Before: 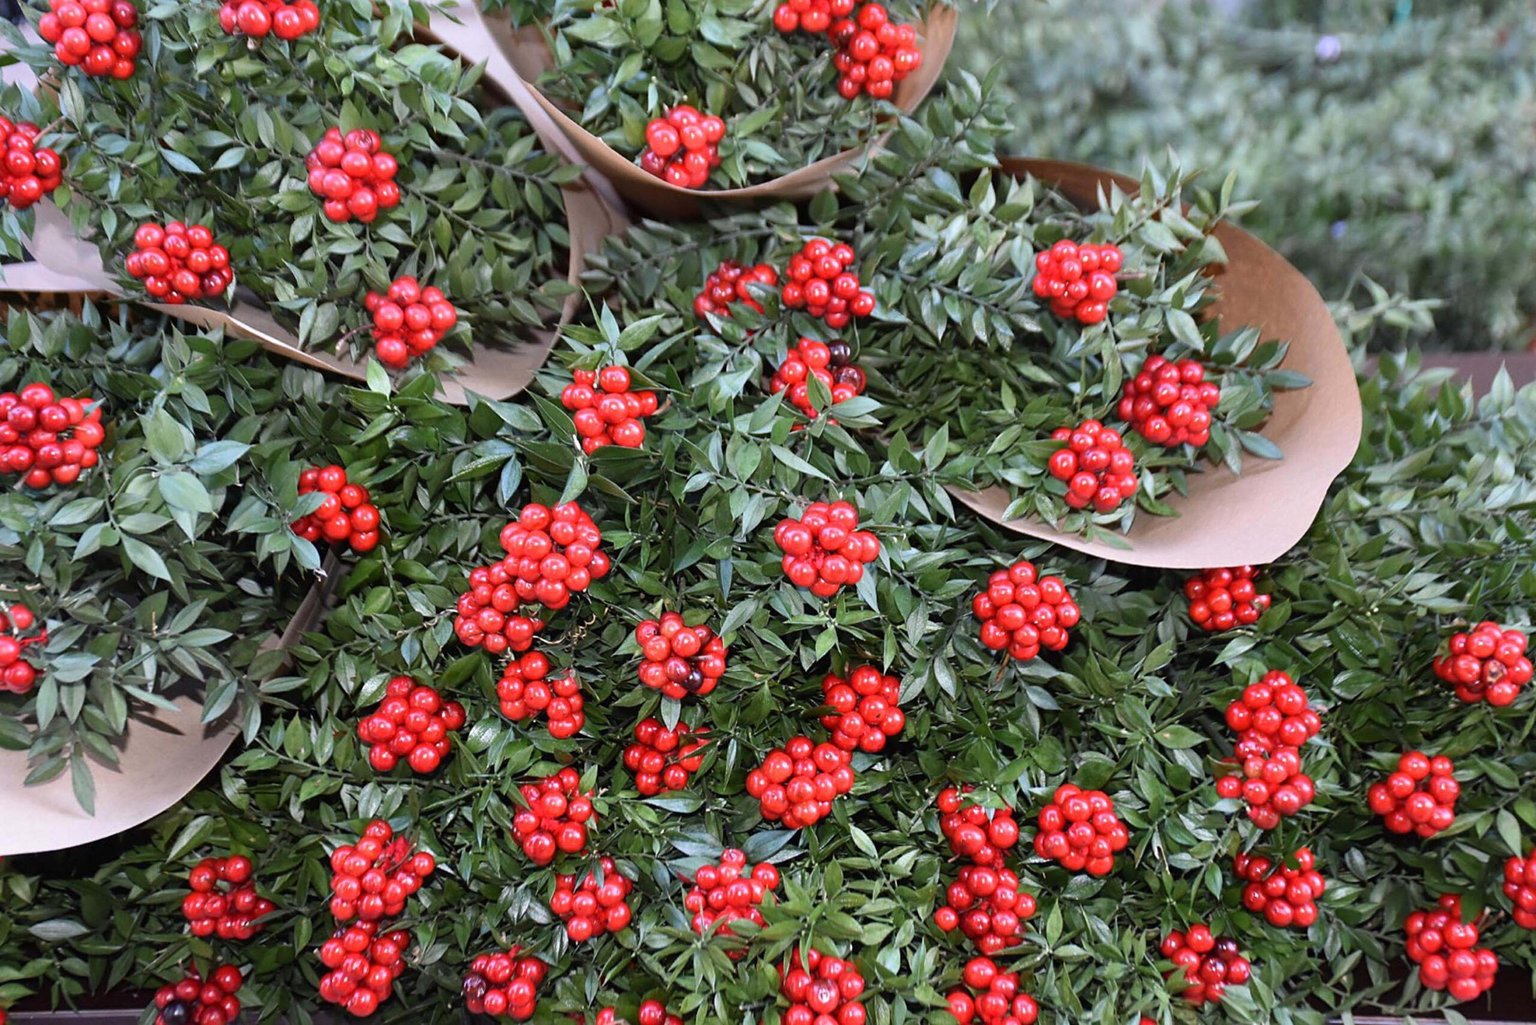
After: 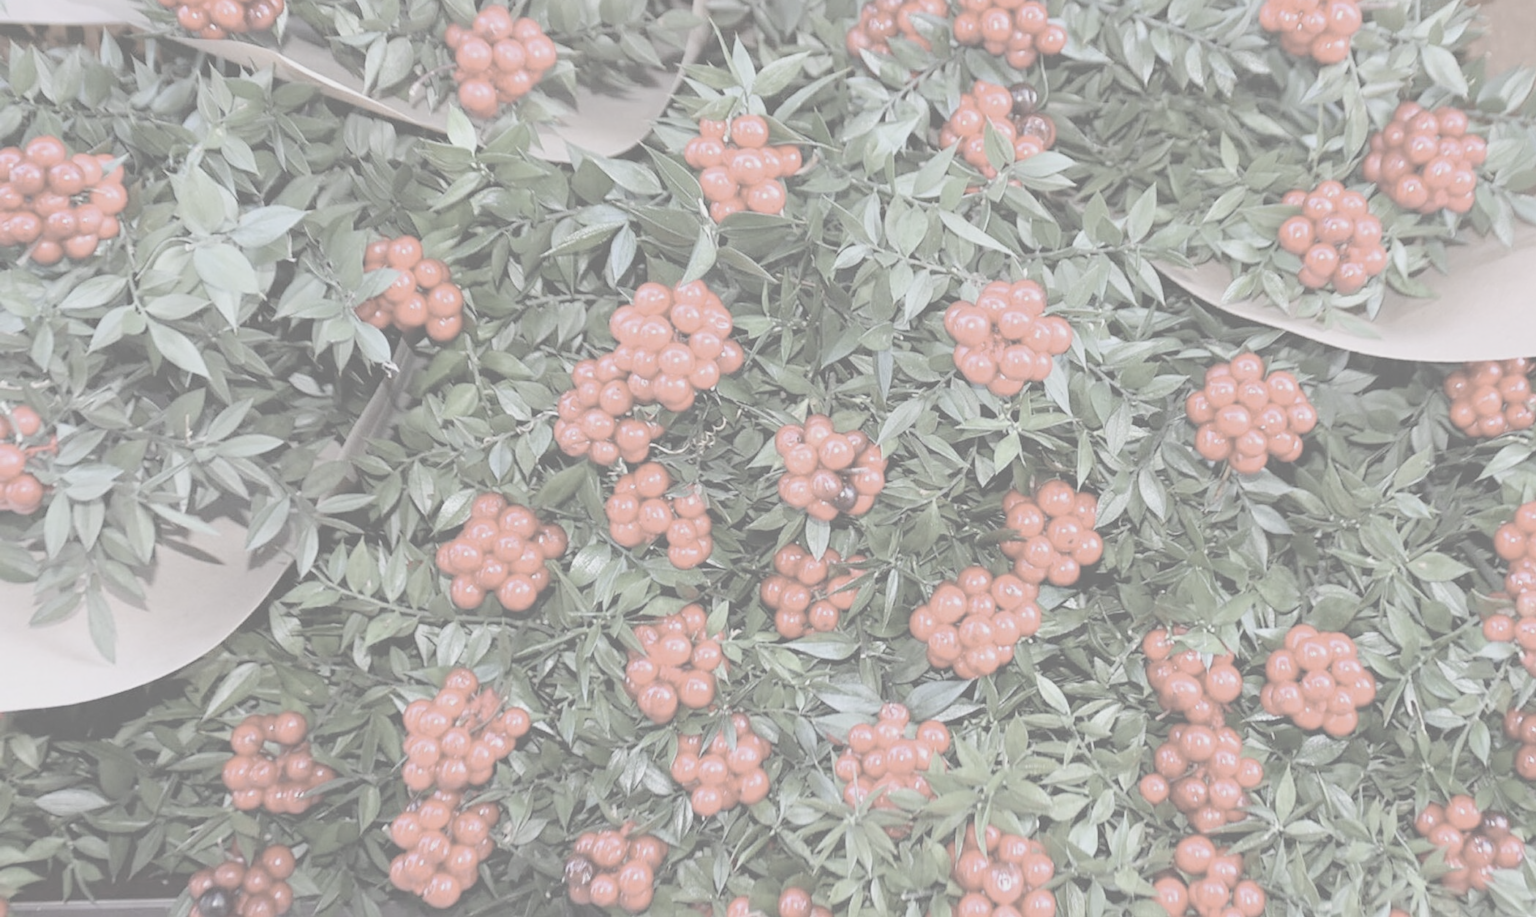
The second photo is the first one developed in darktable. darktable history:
crop: top 26.531%, right 17.959%
contrast brightness saturation: contrast -0.32, brightness 0.75, saturation -0.78
